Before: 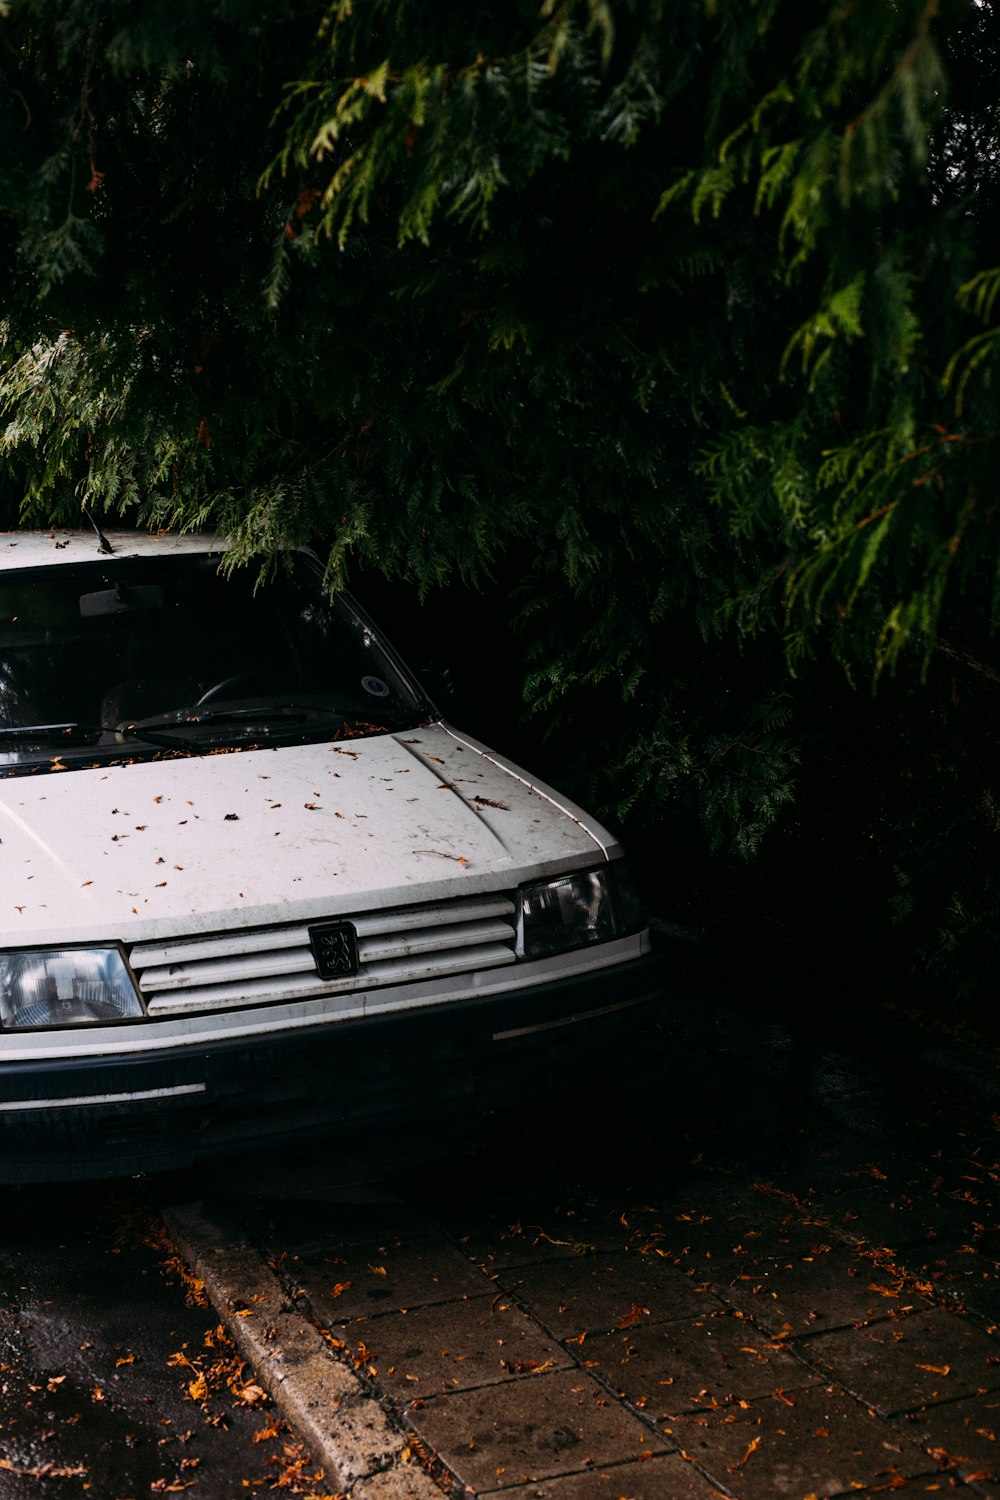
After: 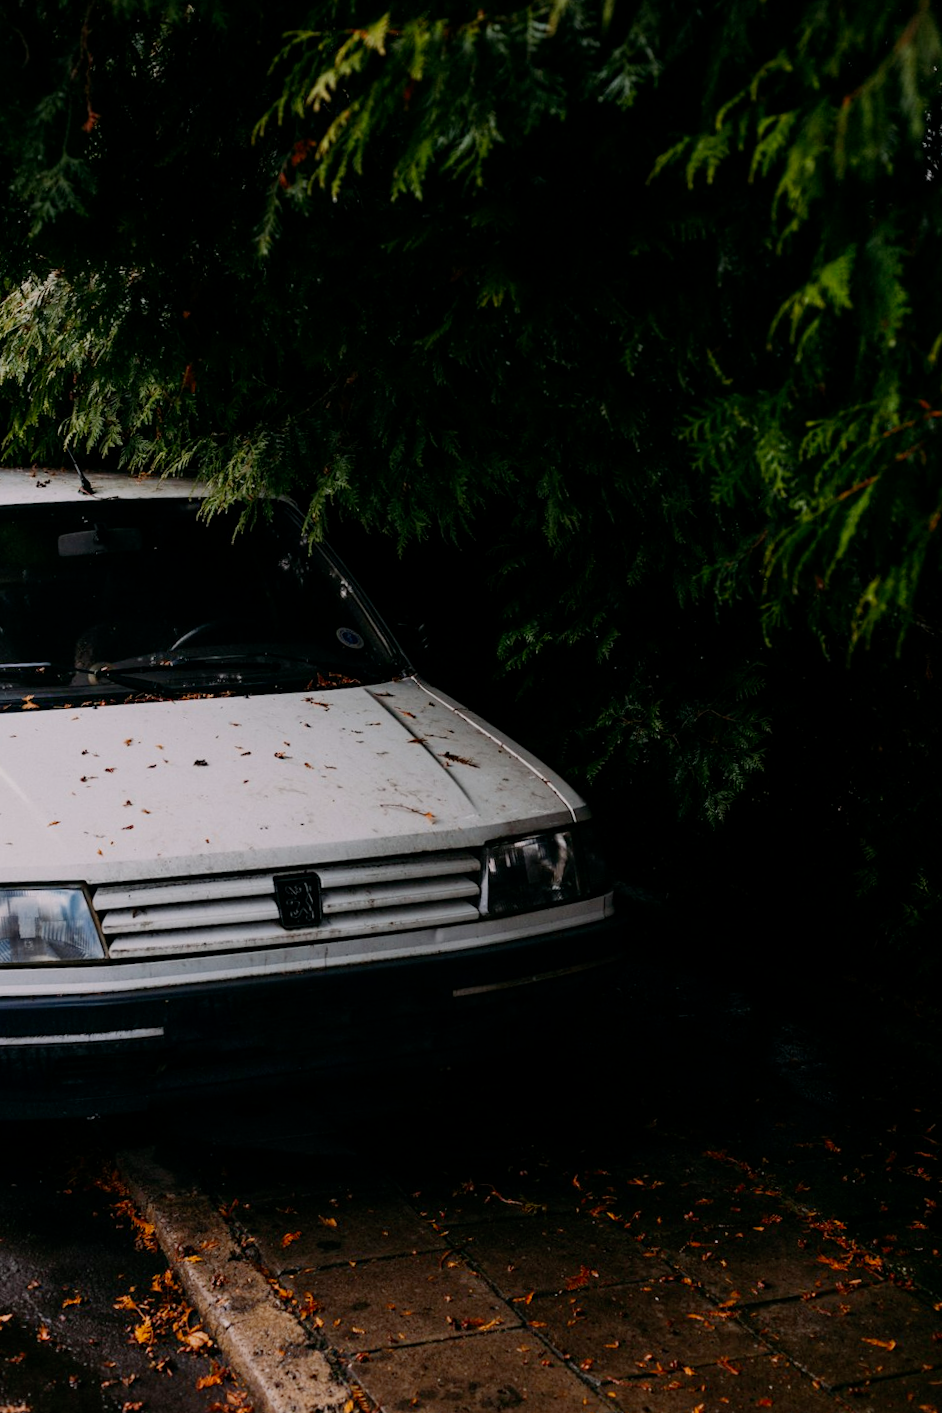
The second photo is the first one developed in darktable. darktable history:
exposure: exposure -0.157 EV, compensate highlight preservation false
crop and rotate: angle -2.38°
filmic rgb: black relative exposure -16 EV, threshold -0.33 EV, transition 3.19 EV, structure ↔ texture 100%, target black luminance 0%, hardness 7.57, latitude 72.96%, contrast 0.908, highlights saturation mix 10%, shadows ↔ highlights balance -0.38%, add noise in highlights 0, preserve chrominance no, color science v4 (2020), iterations of high-quality reconstruction 10, enable highlight reconstruction true
